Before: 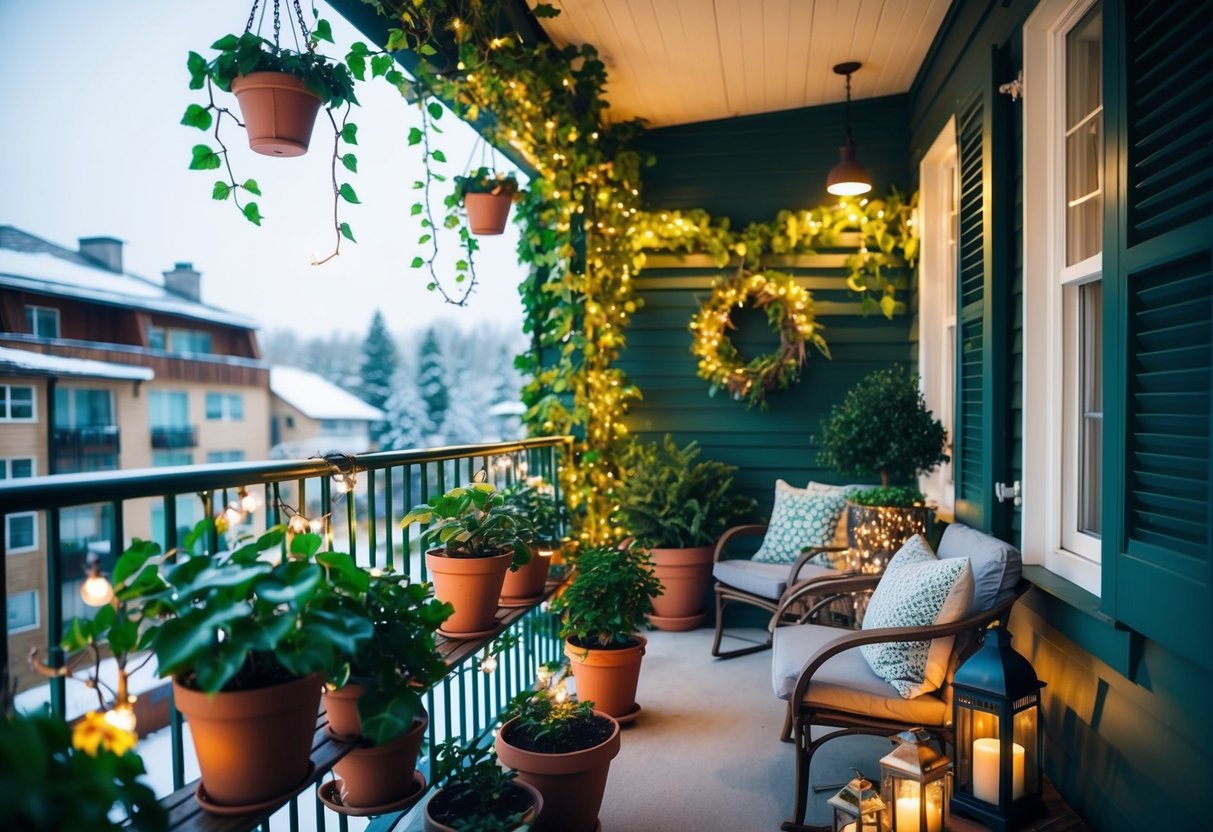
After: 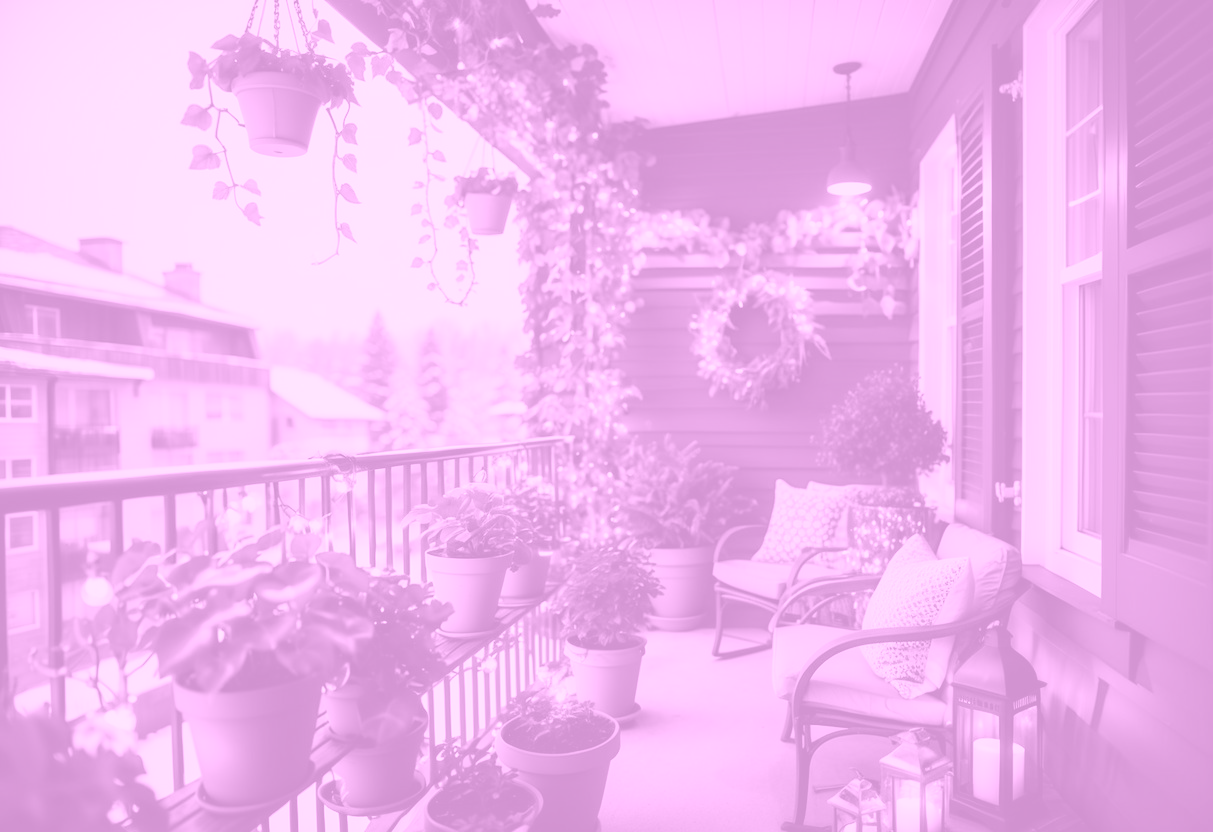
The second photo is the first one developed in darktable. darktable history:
color zones: curves: ch0 [(0, 0.613) (0.01, 0.613) (0.245, 0.448) (0.498, 0.529) (0.642, 0.665) (0.879, 0.777) (0.99, 0.613)]; ch1 [(0, 0) (0.143, 0) (0.286, 0) (0.429, 0) (0.571, 0) (0.714, 0) (0.857, 0)], mix -93.41%
white balance: emerald 1
colorize: hue 331.2°, saturation 75%, source mix 30.28%, lightness 70.52%, version 1
